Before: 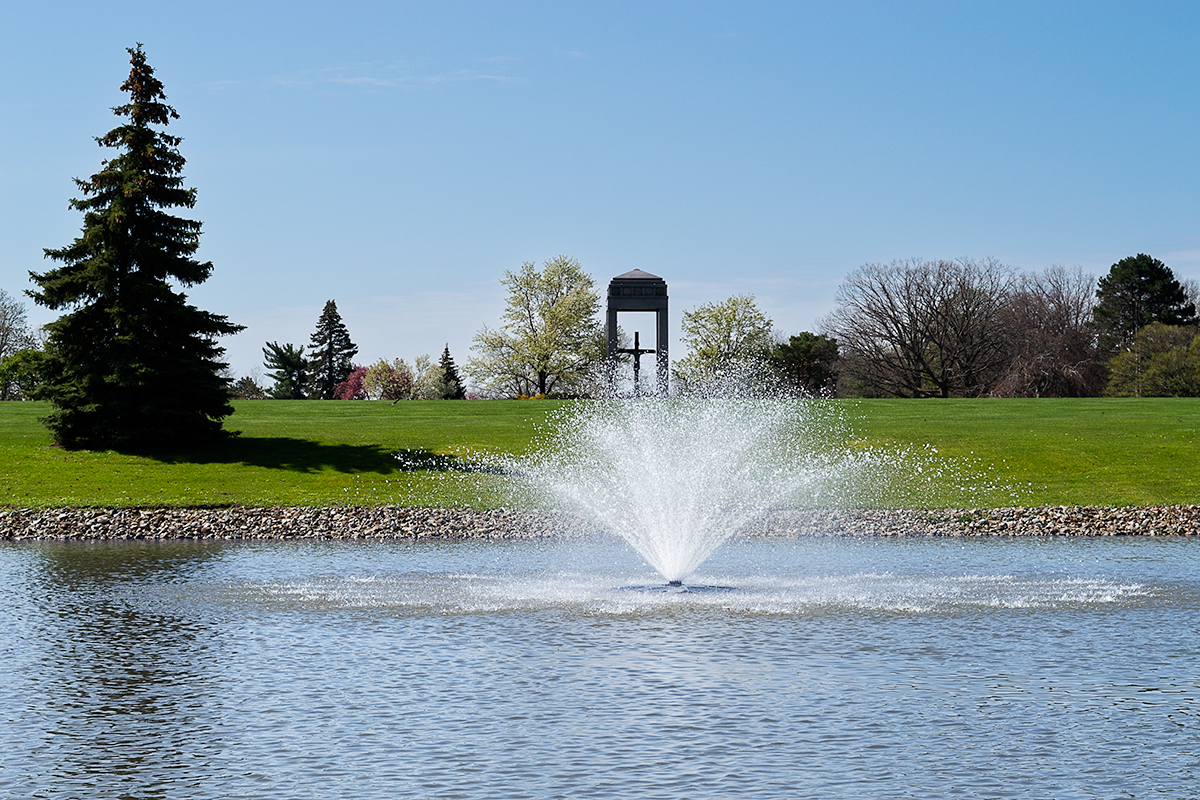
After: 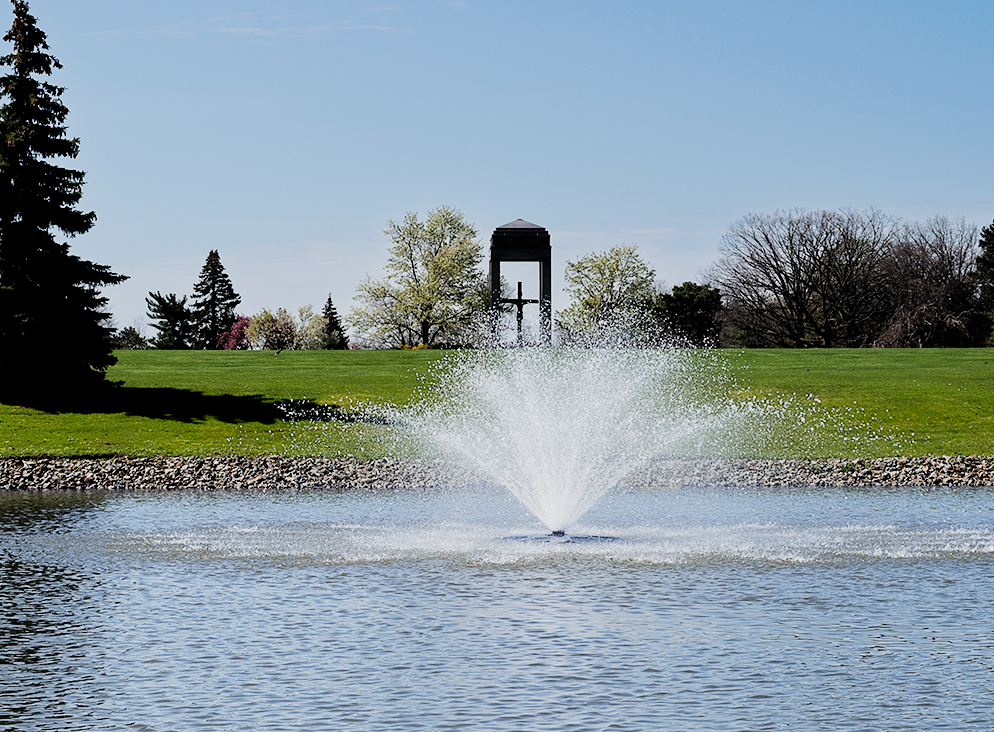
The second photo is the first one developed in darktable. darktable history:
filmic rgb: black relative exposure -5 EV, white relative exposure 3.5 EV, hardness 3.19, contrast 1.2, highlights saturation mix -50%
crop: left 9.807%, top 6.259%, right 7.334%, bottom 2.177%
